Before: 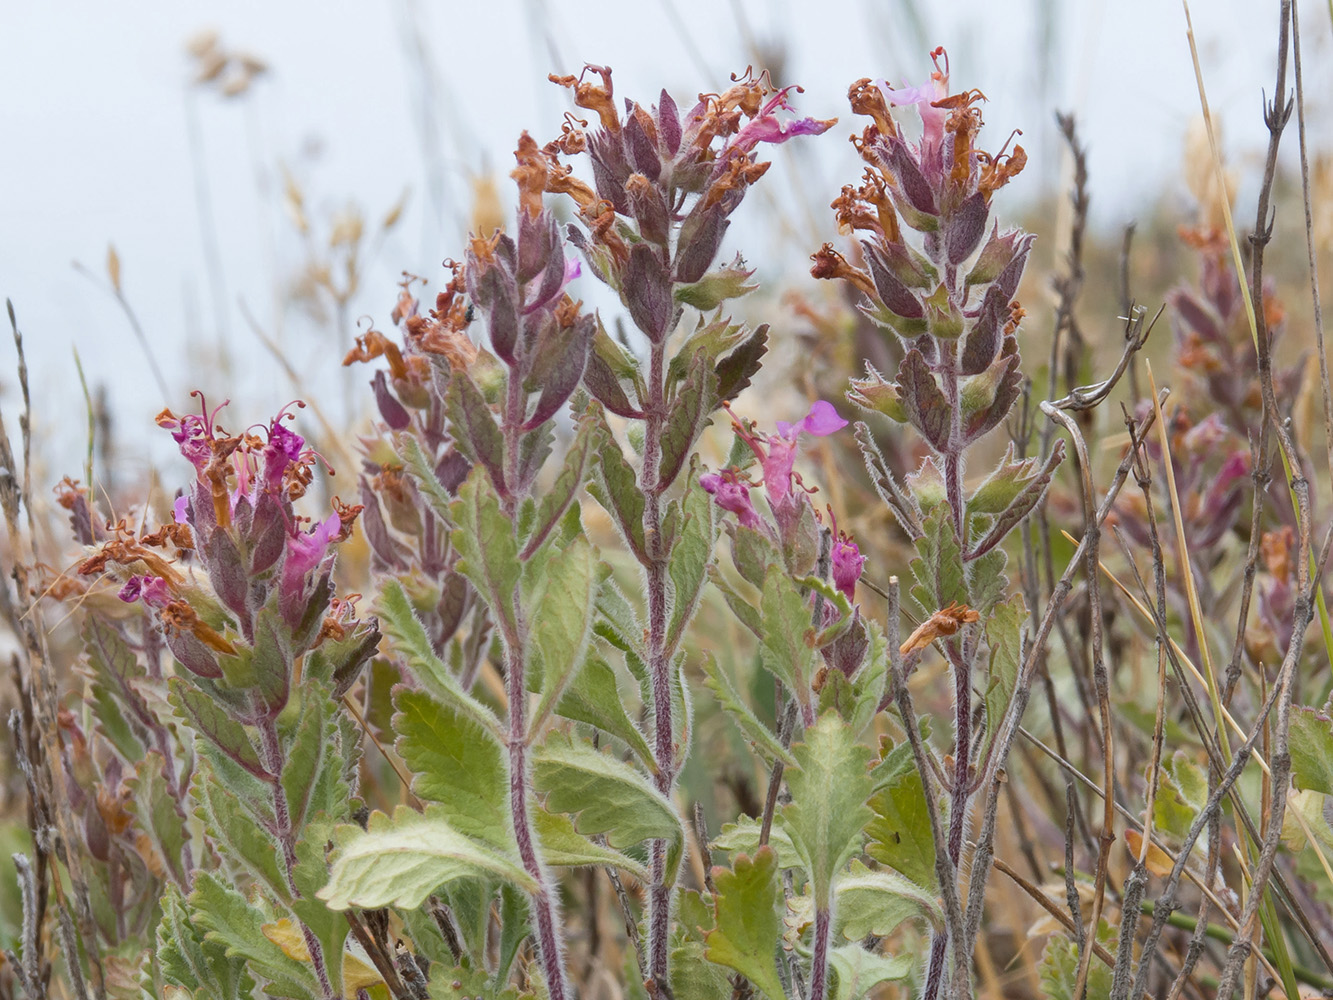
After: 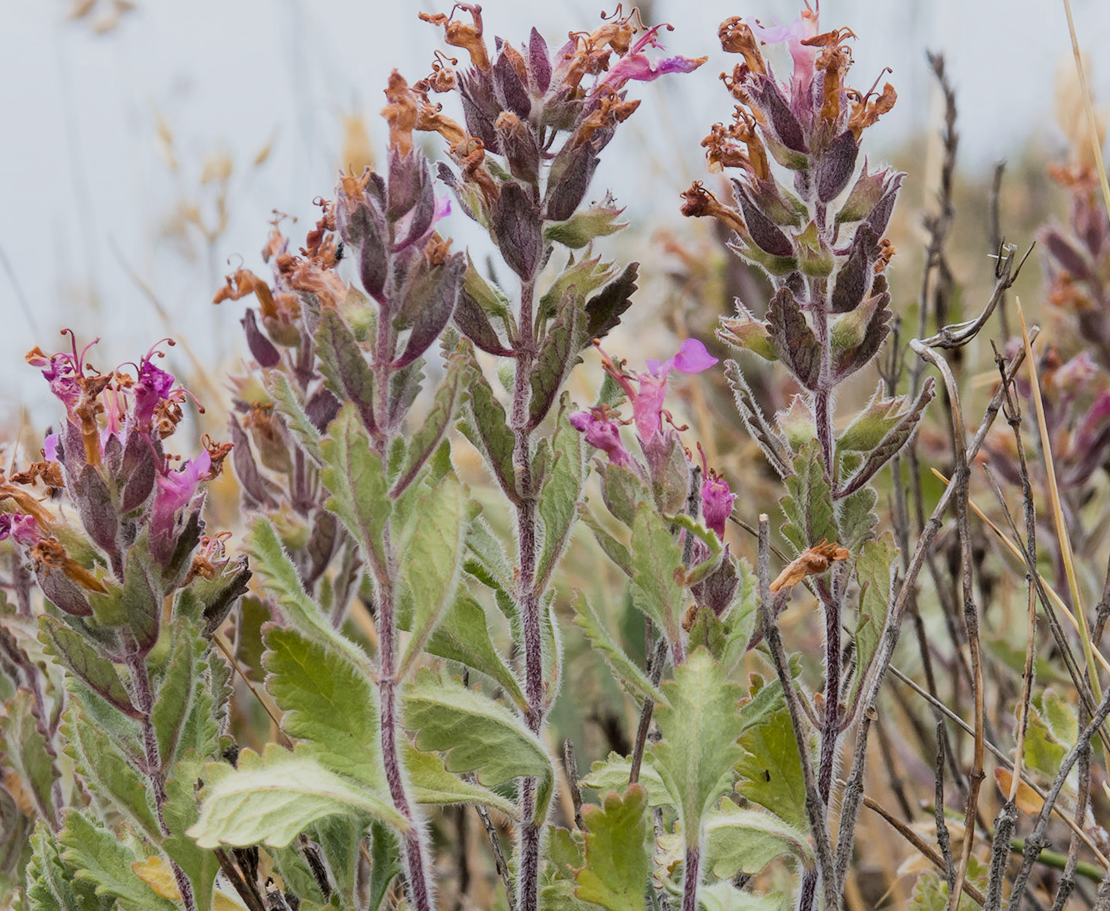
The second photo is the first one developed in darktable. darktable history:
filmic rgb: black relative exposure -7.5 EV, white relative exposure 4.99 EV, threshold 3.05 EV, hardness 3.32, contrast 1.298, iterations of high-quality reconstruction 0, enable highlight reconstruction true
crop: left 9.788%, top 6.292%, right 6.897%, bottom 2.549%
